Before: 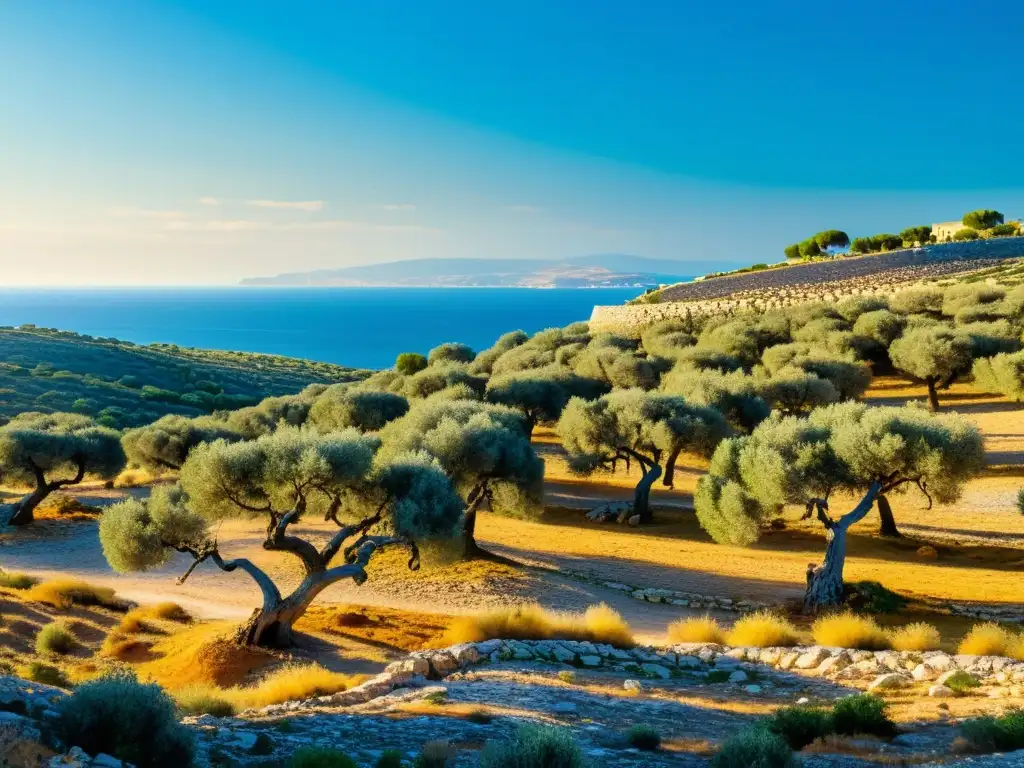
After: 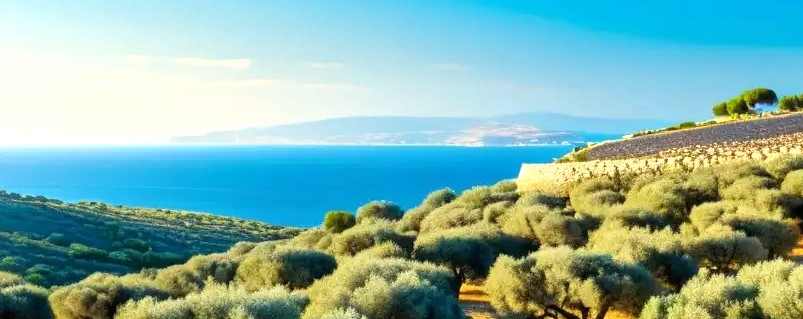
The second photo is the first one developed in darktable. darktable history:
crop: left 7.068%, top 18.514%, right 14.44%, bottom 39.945%
exposure: black level correction 0.001, exposure 0.499 EV, compensate exposure bias true, compensate highlight preservation false
